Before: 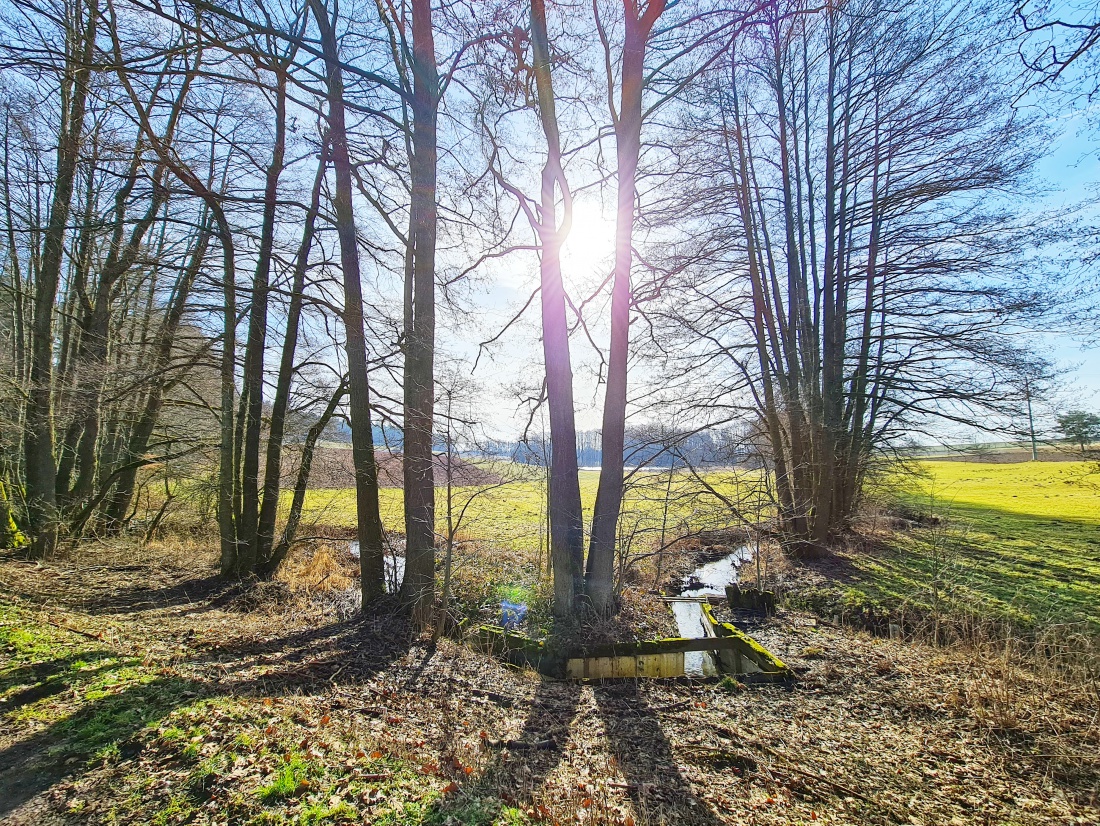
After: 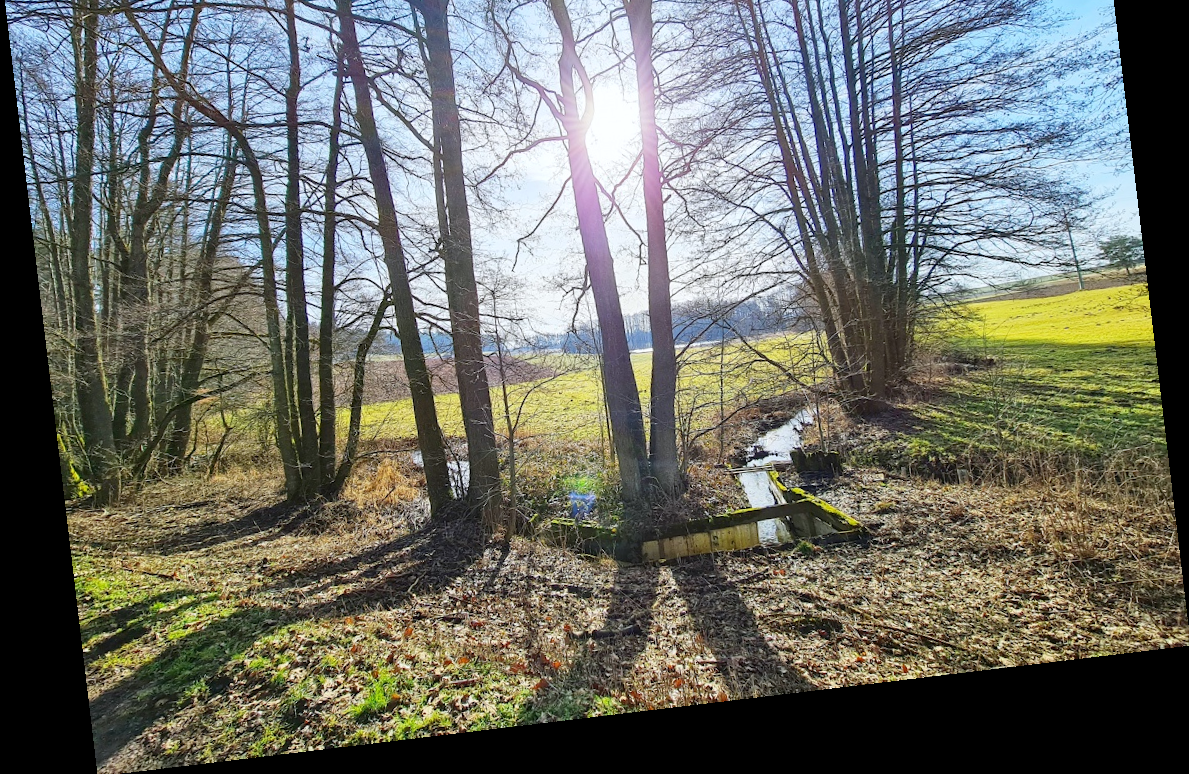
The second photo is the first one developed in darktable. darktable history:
crop and rotate: top 18.507%
white balance: red 0.988, blue 1.017
rotate and perspective: rotation -6.83°, automatic cropping off
